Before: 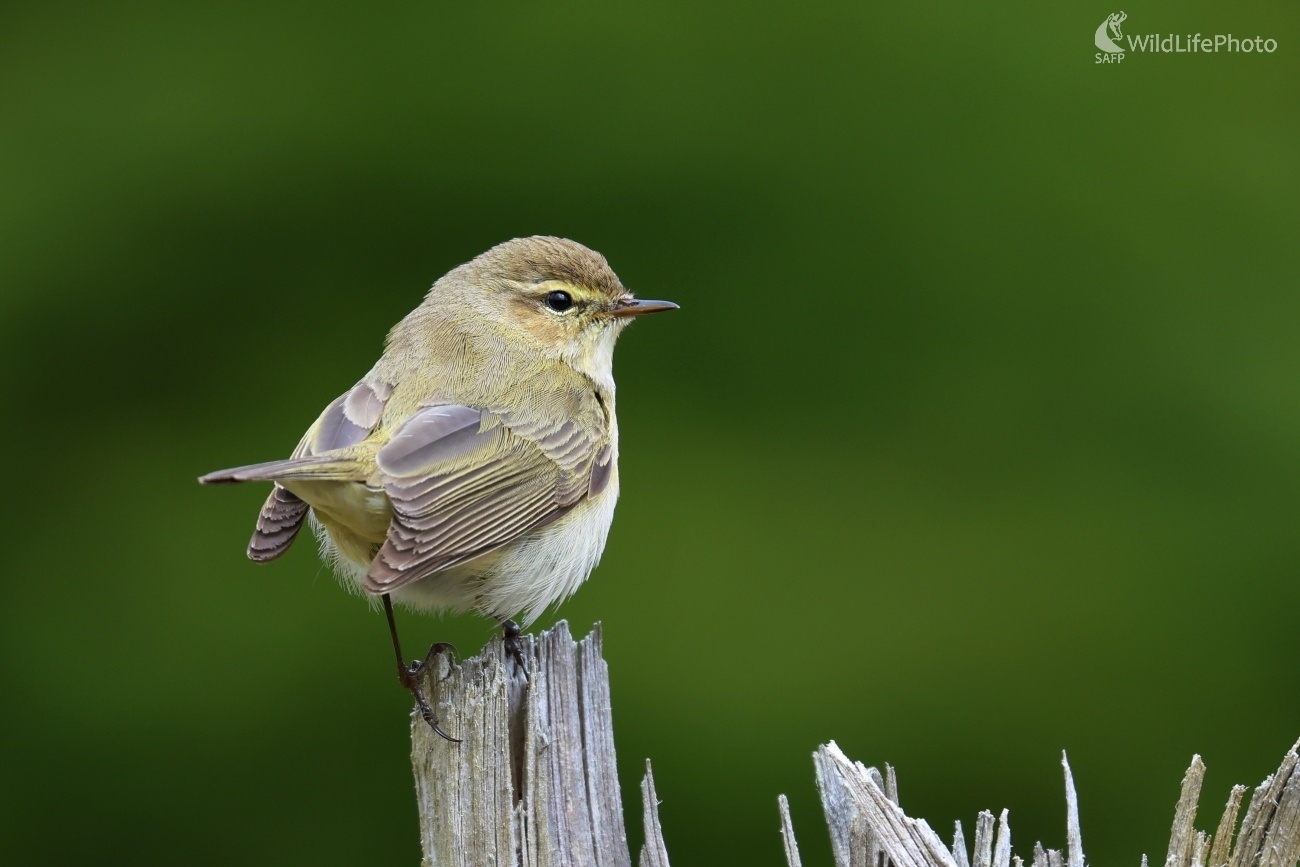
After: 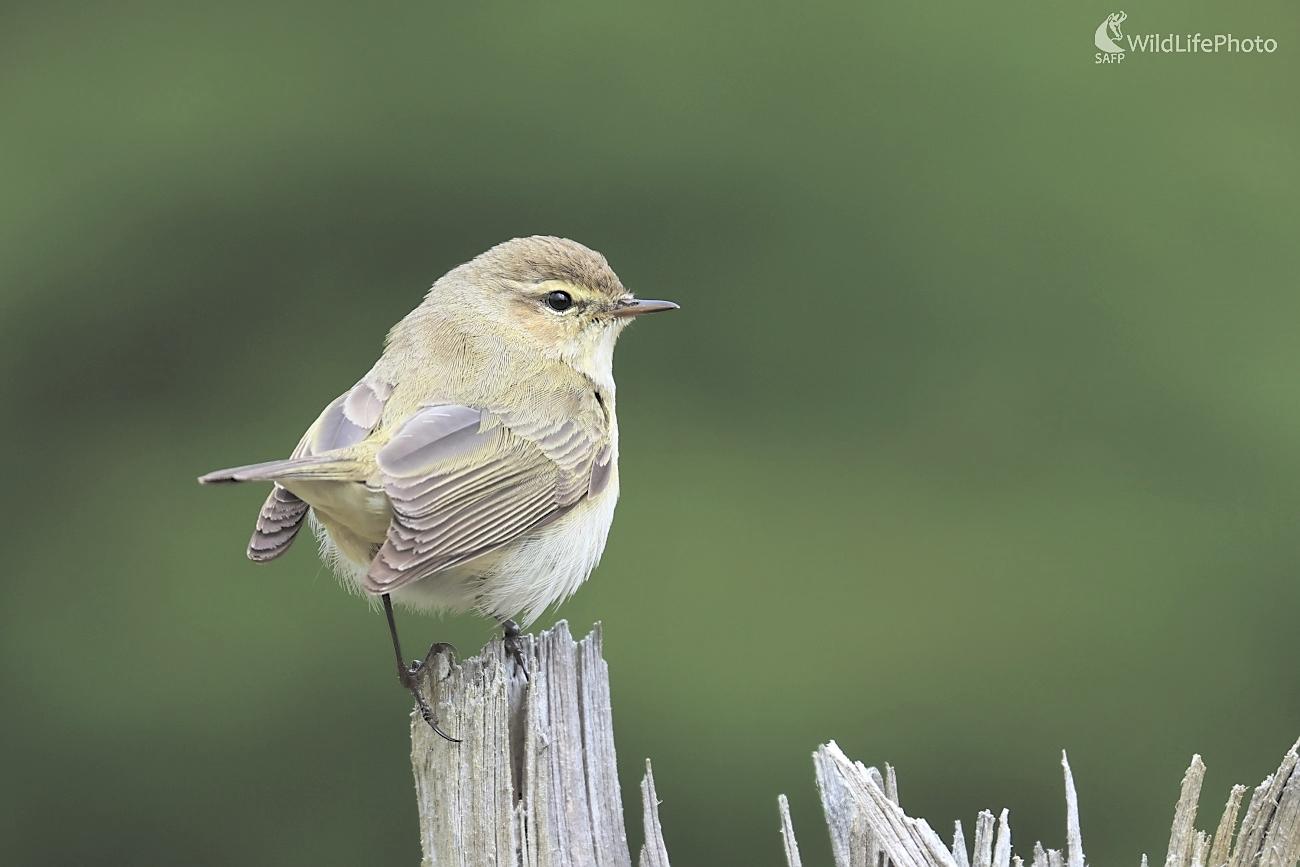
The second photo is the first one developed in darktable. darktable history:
tone equalizer: on, module defaults
contrast brightness saturation: contrast 0.1, saturation -0.3
exposure: black level correction -0.028, compensate highlight preservation false
rgb levels: levels [[0.027, 0.429, 0.996], [0, 0.5, 1], [0, 0.5, 1]]
sharpen: radius 1.458, amount 0.398, threshold 1.271
